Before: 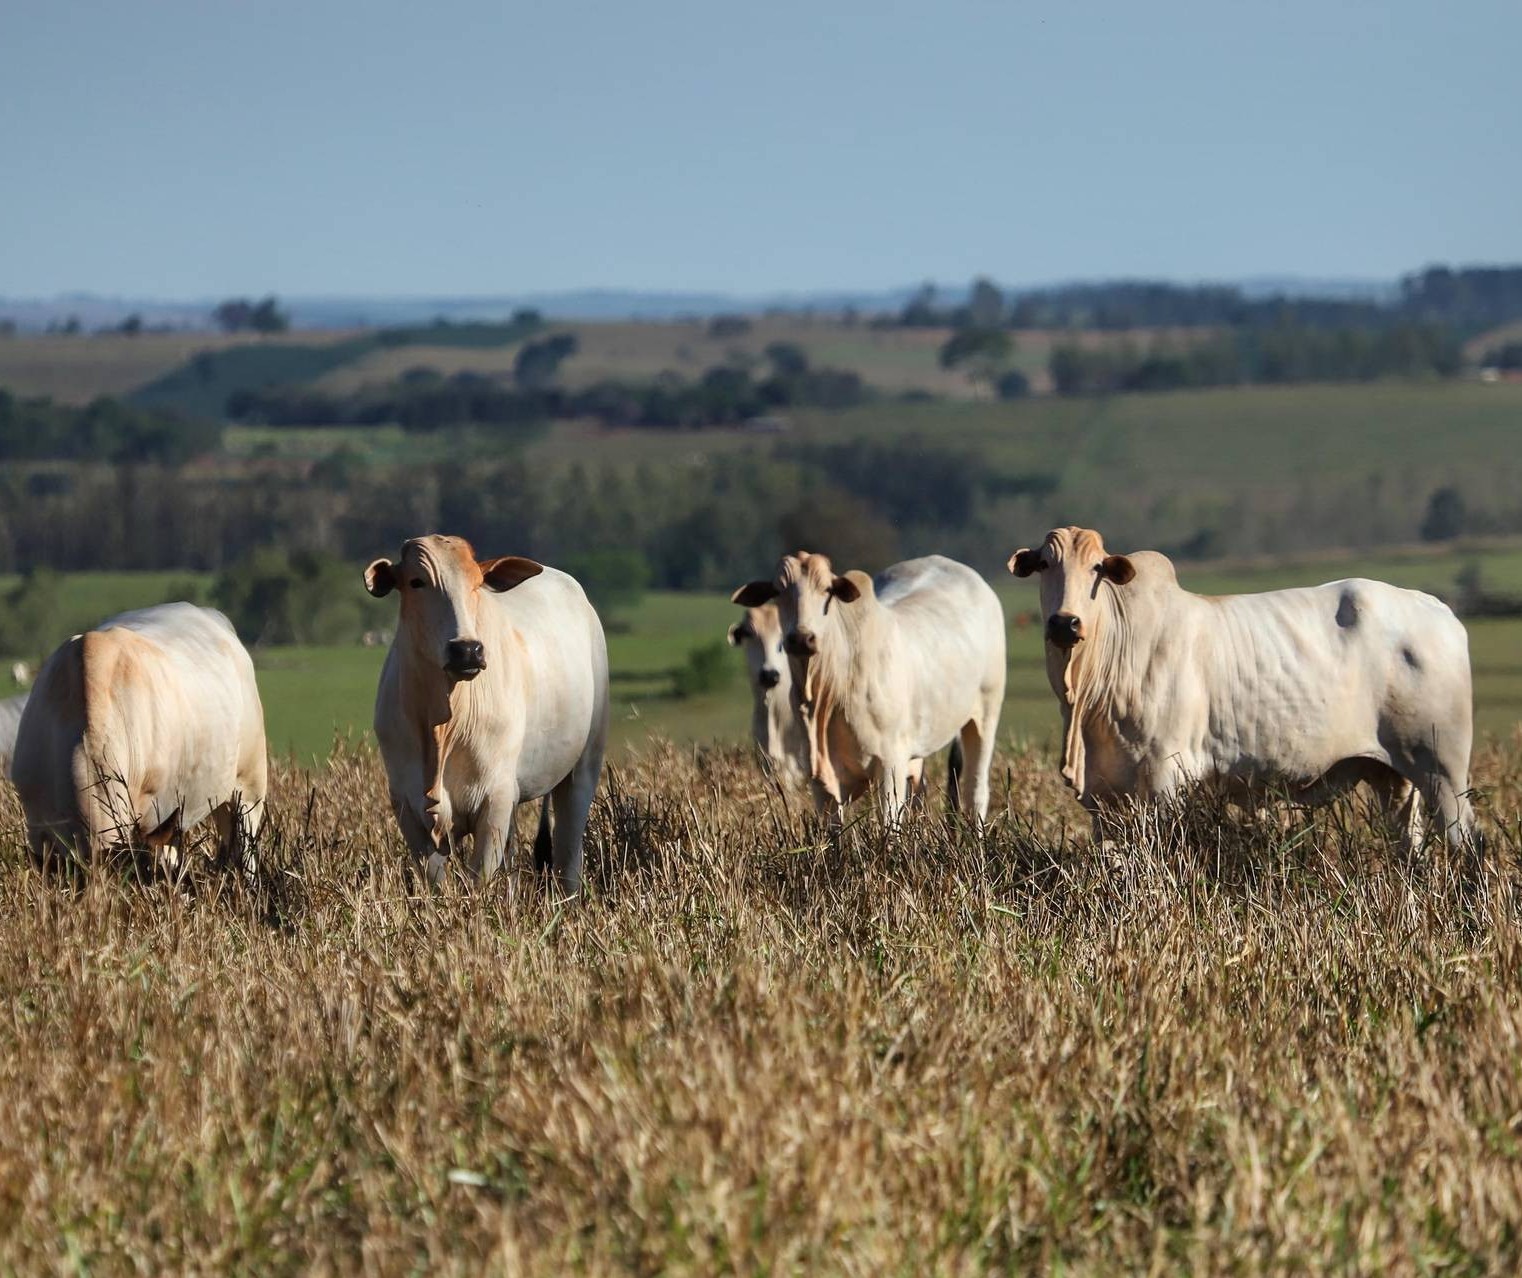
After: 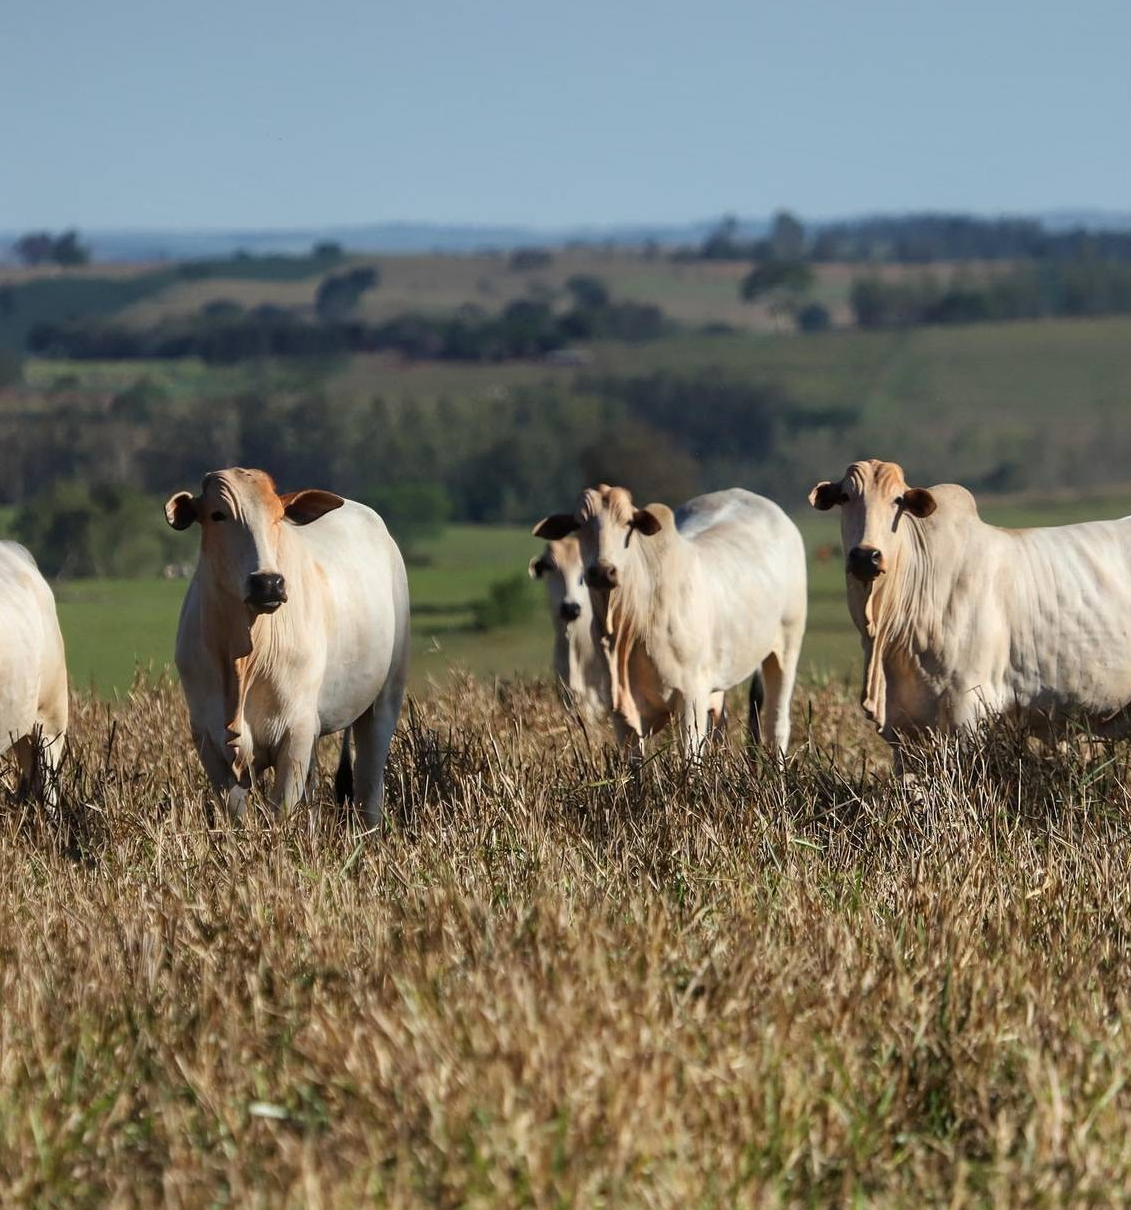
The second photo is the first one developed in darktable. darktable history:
crop and rotate: left 13.081%, top 5.296%, right 12.552%
